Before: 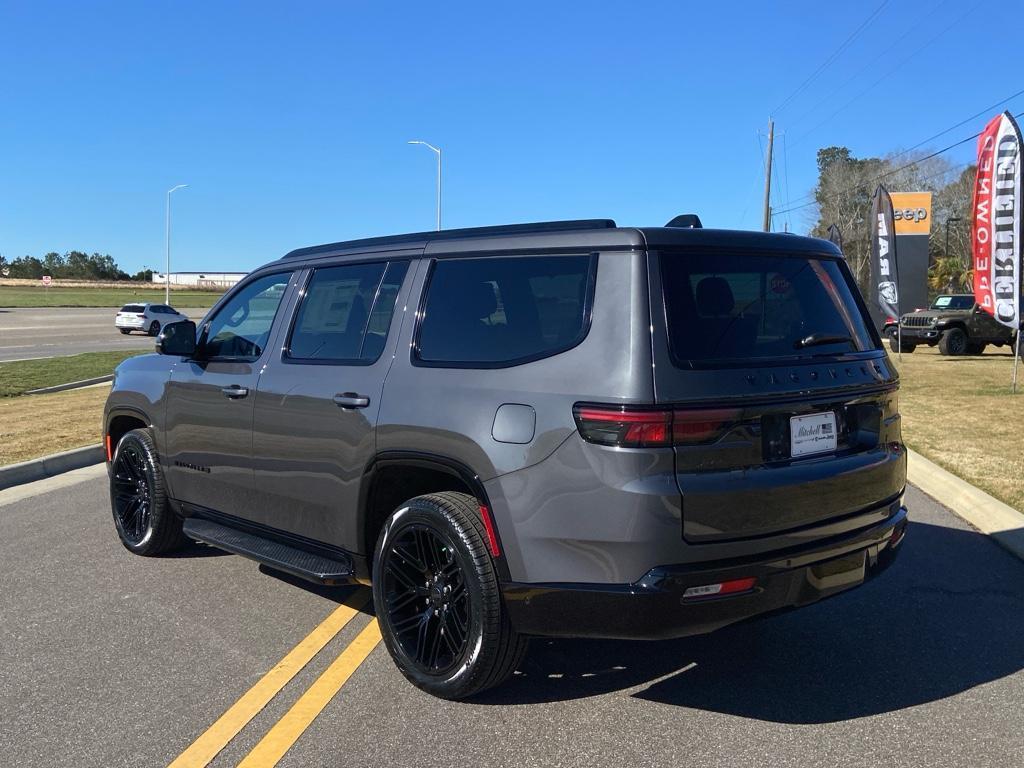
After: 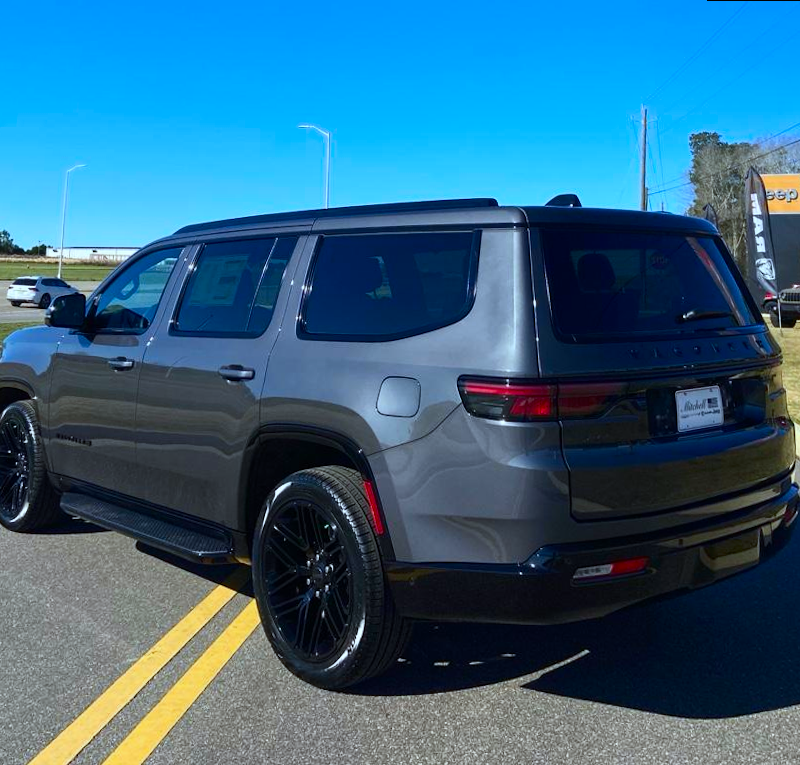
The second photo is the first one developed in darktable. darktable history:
contrast brightness saturation: contrast 0.16, saturation 0.32
rotate and perspective: rotation 0.215°, lens shift (vertical) -0.139, crop left 0.069, crop right 0.939, crop top 0.002, crop bottom 0.996
white balance: red 0.925, blue 1.046
crop: left 8.026%, right 7.374%
